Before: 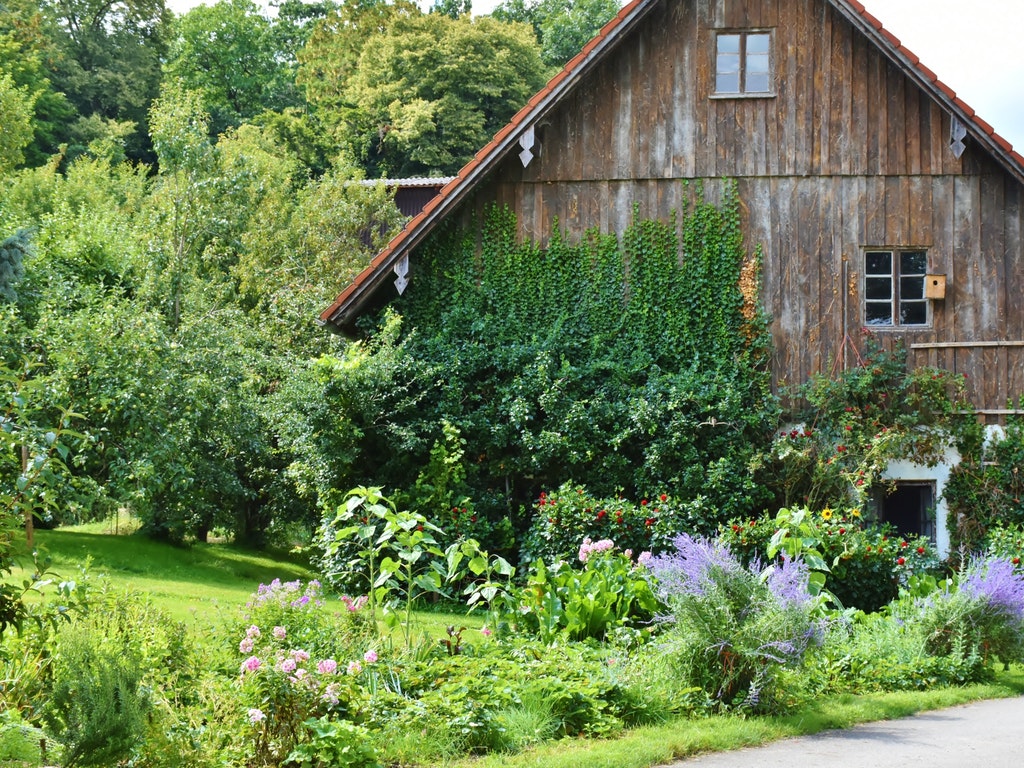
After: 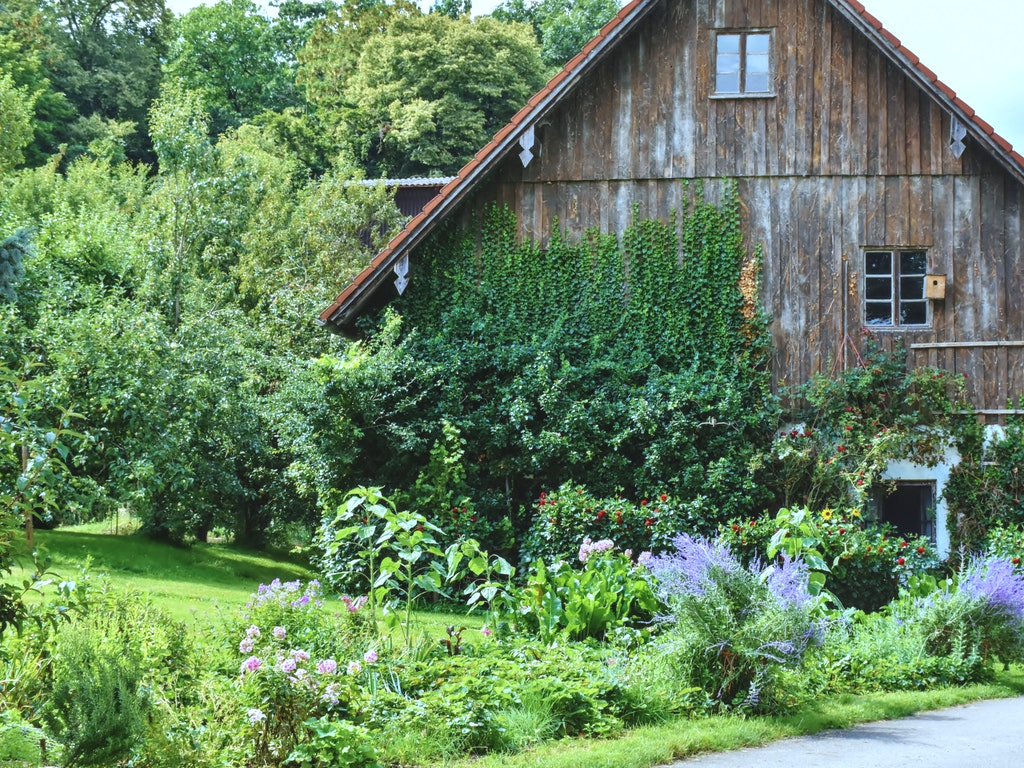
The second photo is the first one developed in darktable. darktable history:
color correction: highlights a* -0.137, highlights b* -5.91, shadows a* -0.137, shadows b* -0.137
local contrast: on, module defaults
exposure: black level correction -0.008, exposure 0.067 EV, compensate highlight preservation false
white balance: red 0.925, blue 1.046
